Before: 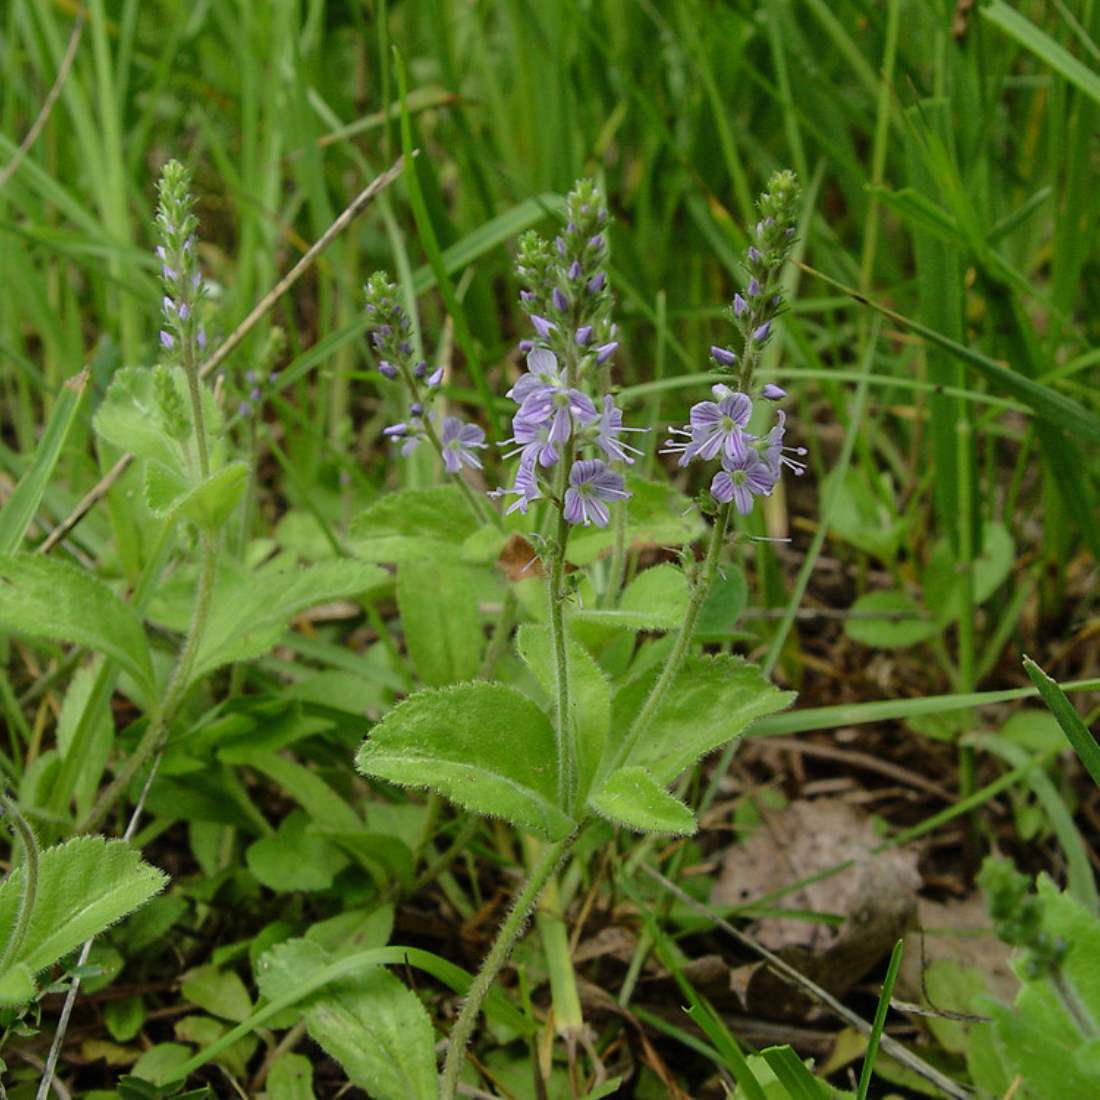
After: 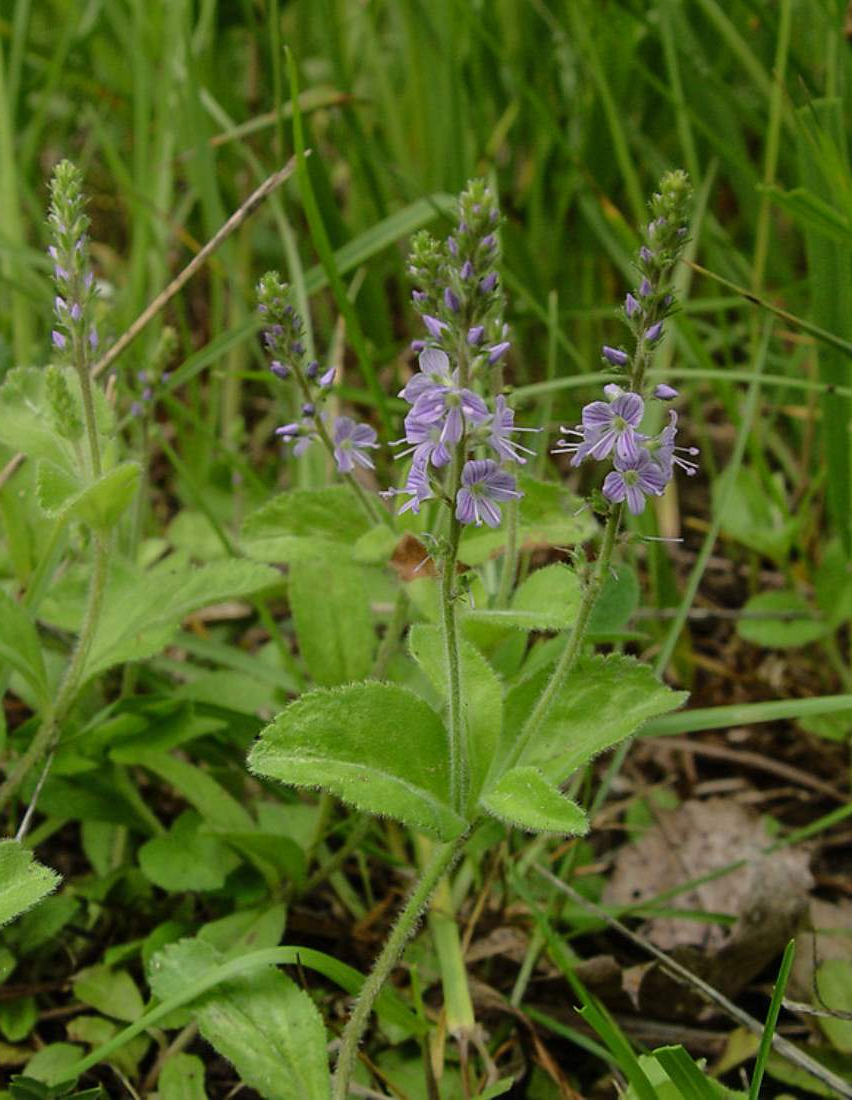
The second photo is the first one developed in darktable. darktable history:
graduated density: density 0.38 EV, hardness 21%, rotation -6.11°, saturation 32%
crop: left 9.88%, right 12.664%
